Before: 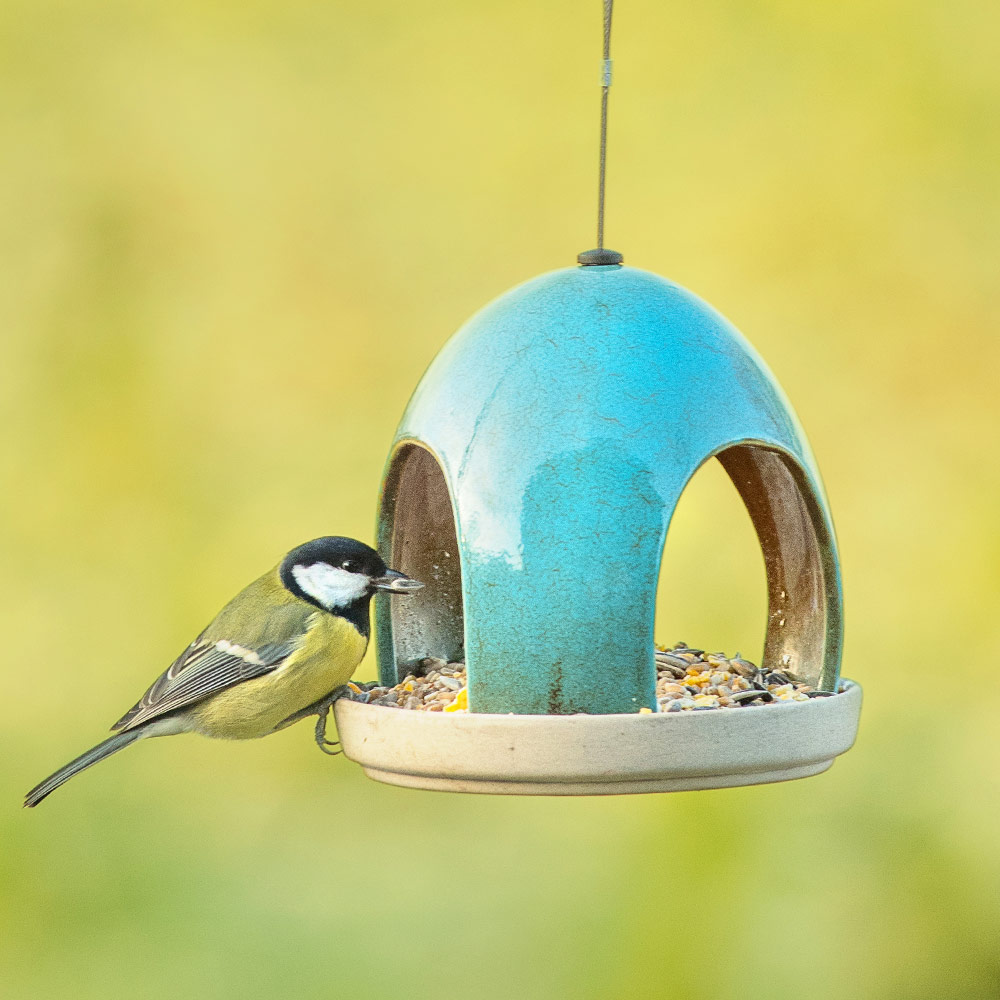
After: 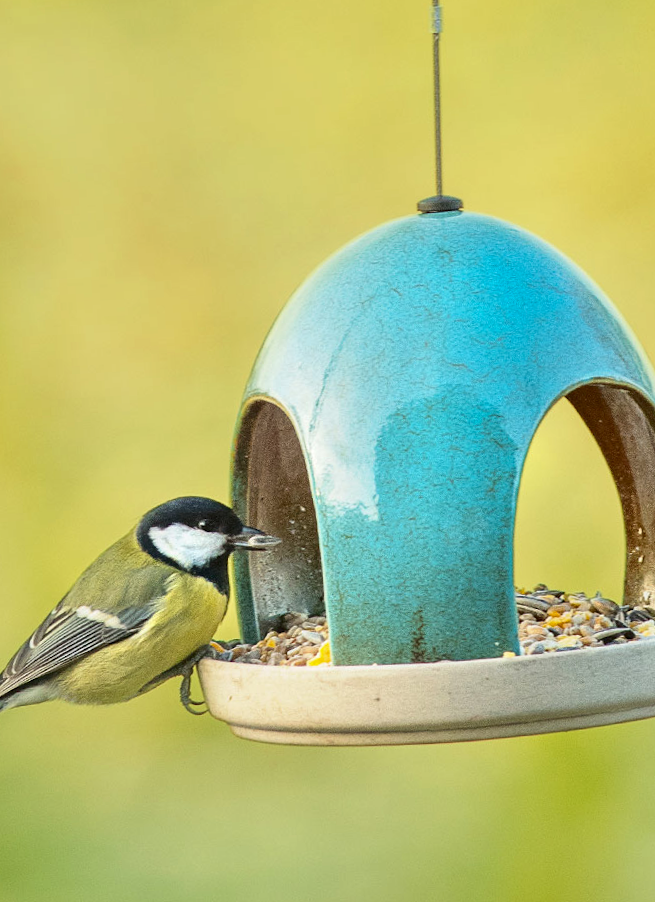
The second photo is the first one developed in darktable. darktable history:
crop and rotate: left 14.292%, right 19.041%
rotate and perspective: rotation -3°, crop left 0.031, crop right 0.968, crop top 0.07, crop bottom 0.93
contrast brightness saturation: brightness -0.09
